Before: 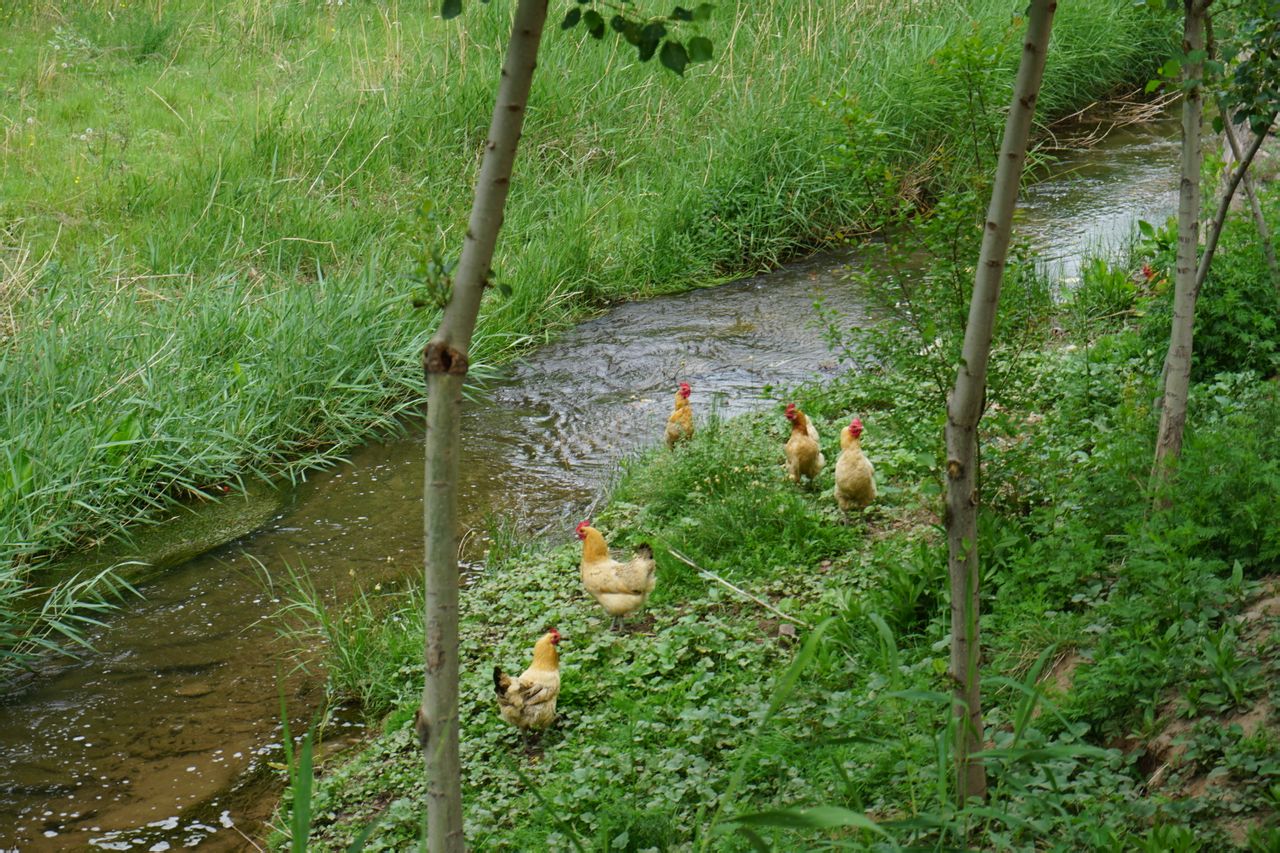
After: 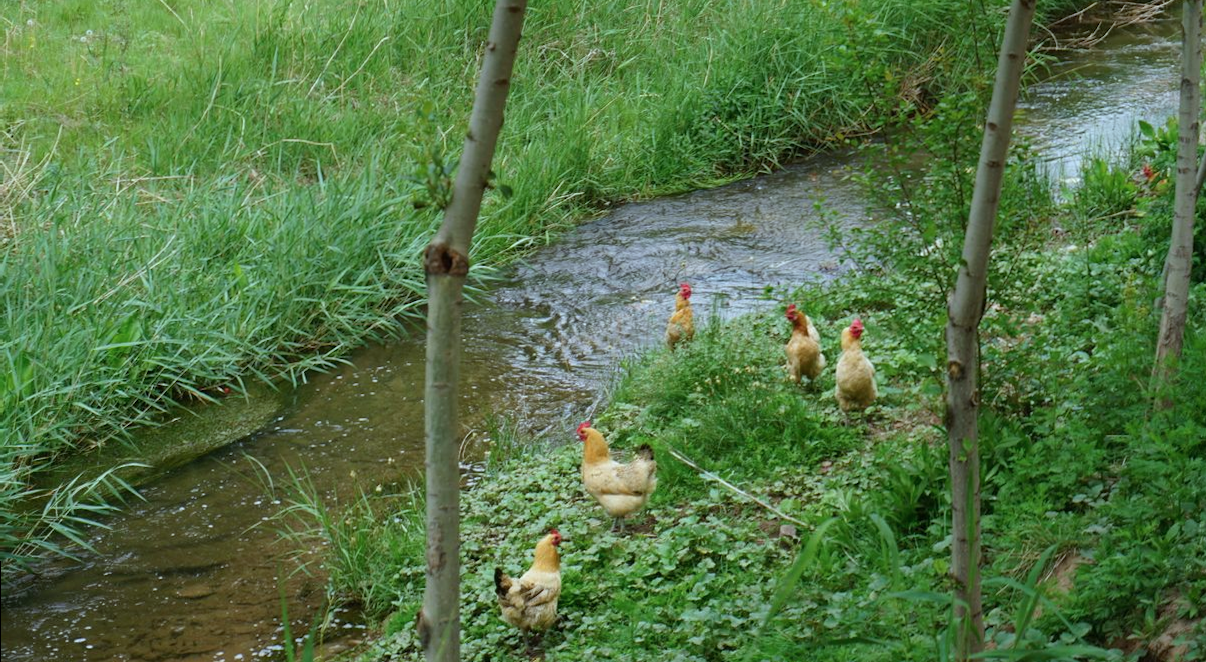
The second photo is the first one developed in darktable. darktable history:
crop and rotate: angle 0.087°, top 11.766%, right 5.81%, bottom 10.708%
color correction: highlights a* -4.06, highlights b* -10.68
